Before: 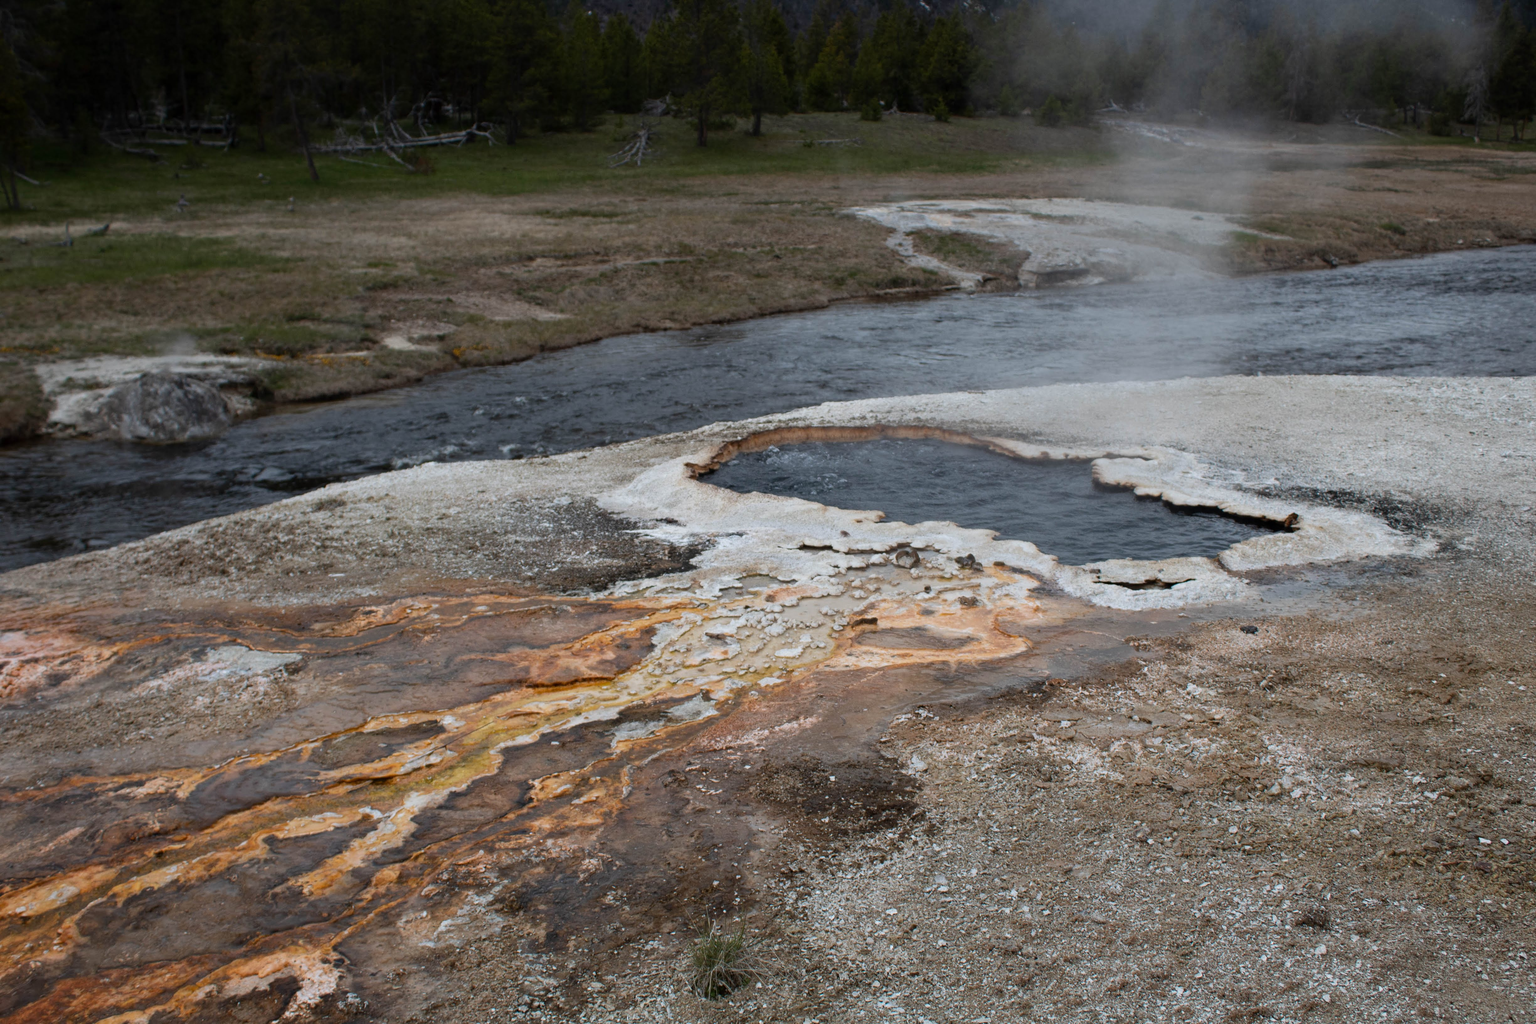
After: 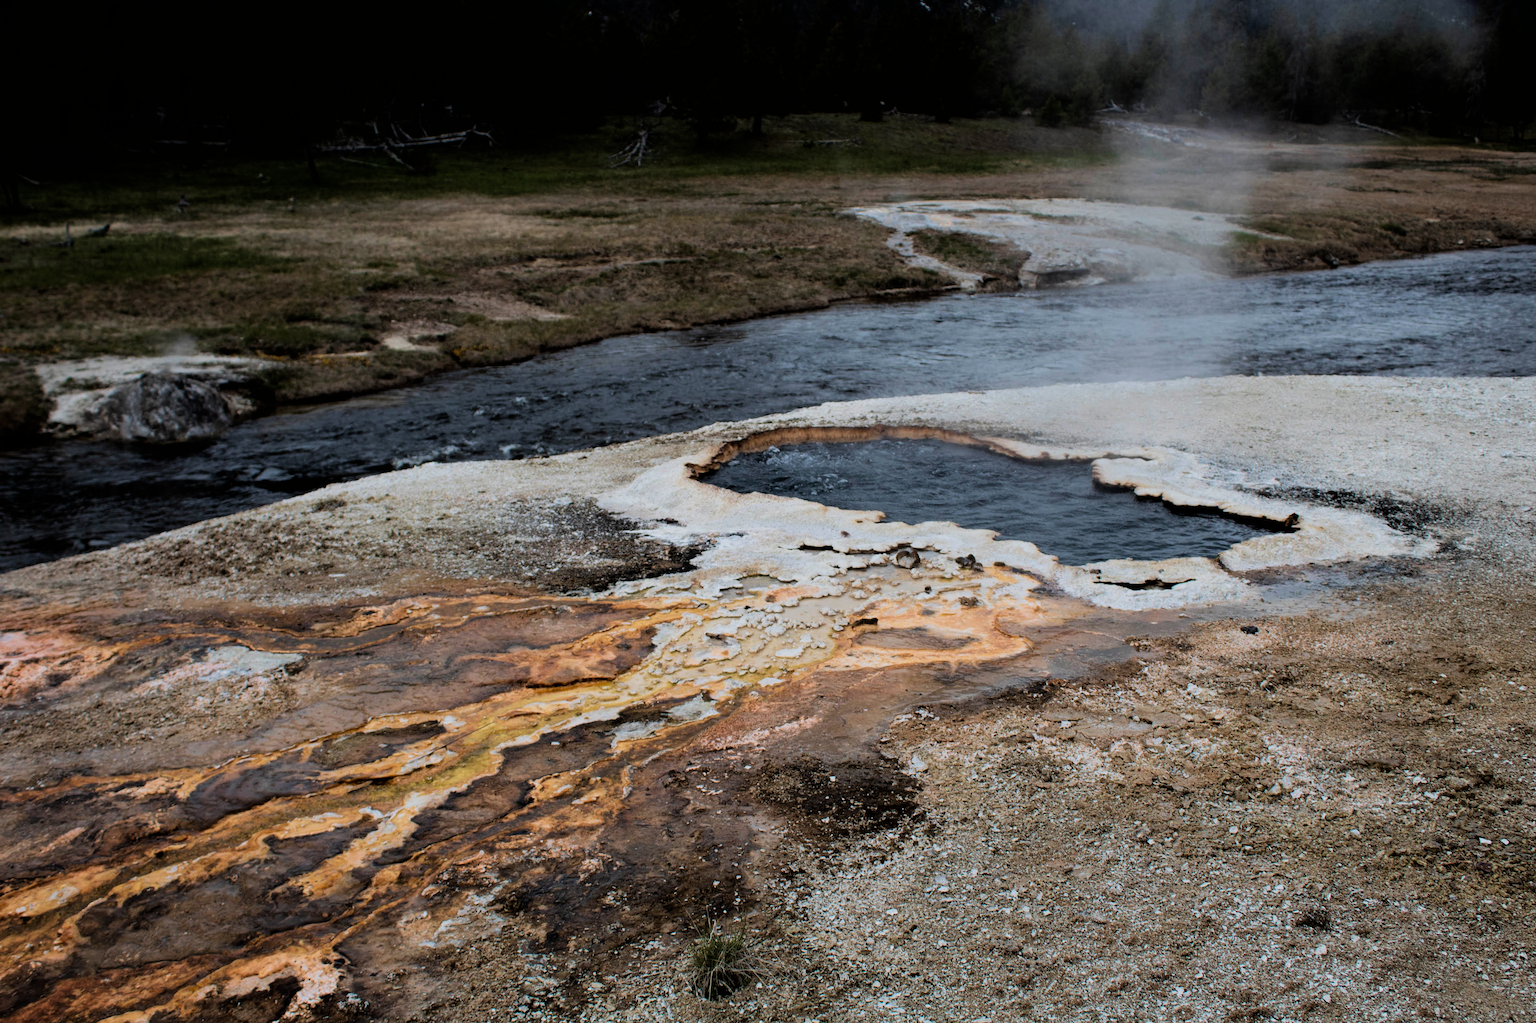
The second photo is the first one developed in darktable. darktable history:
velvia: strength 45%
filmic rgb: black relative exposure -5 EV, hardness 2.88, contrast 1.4, highlights saturation mix -30%
